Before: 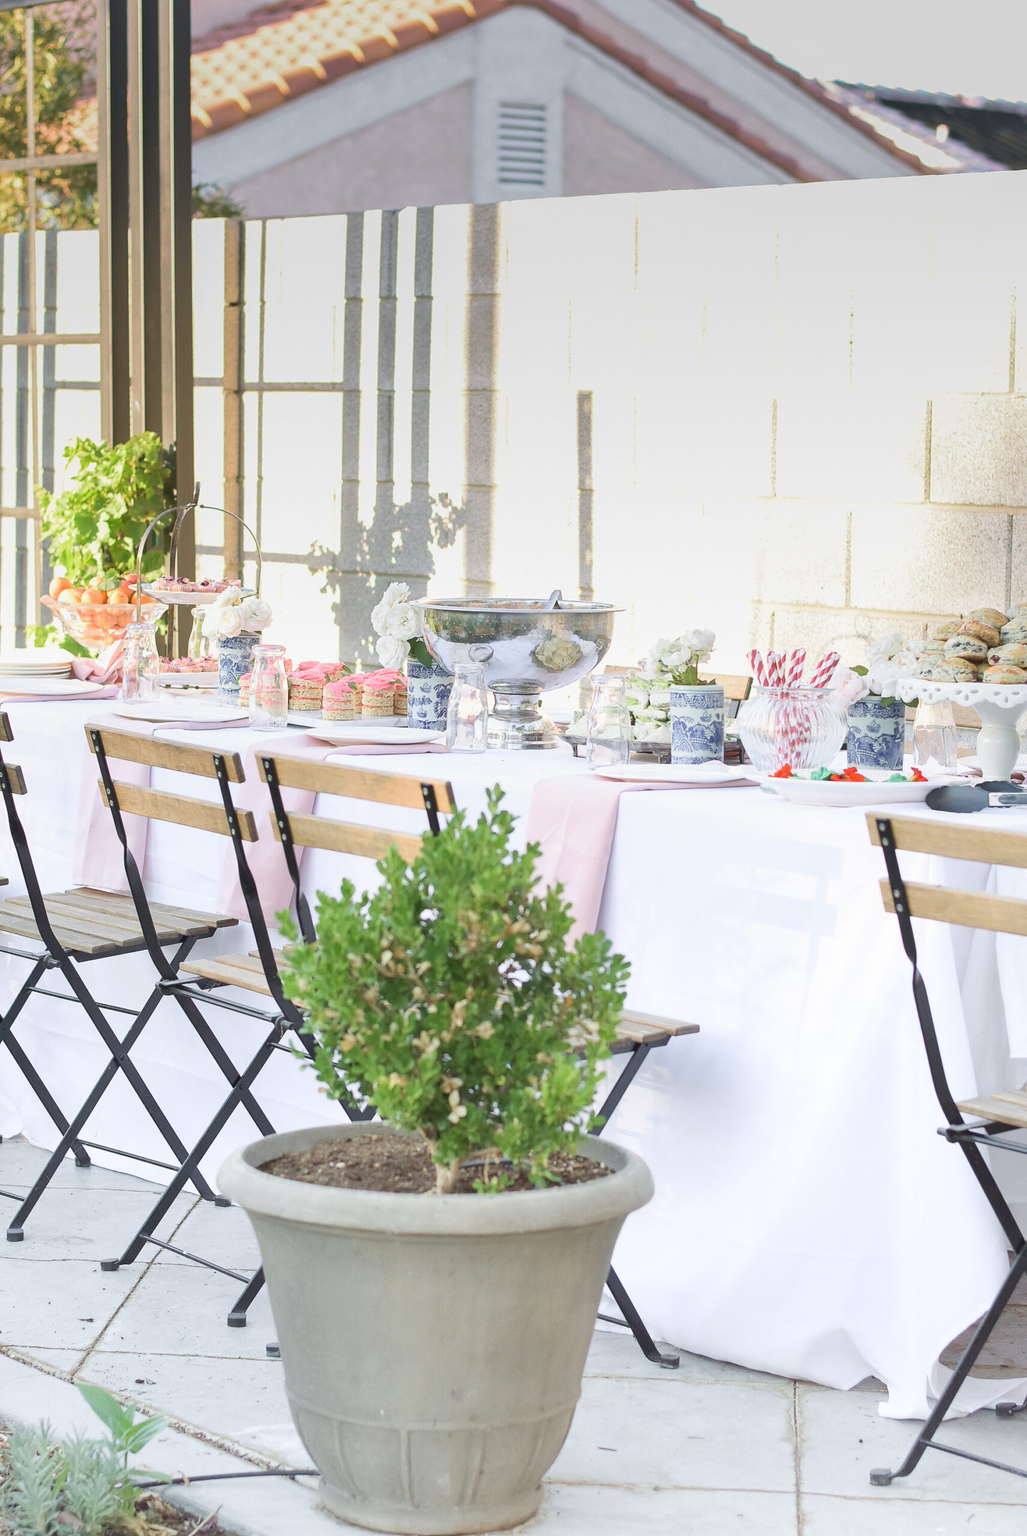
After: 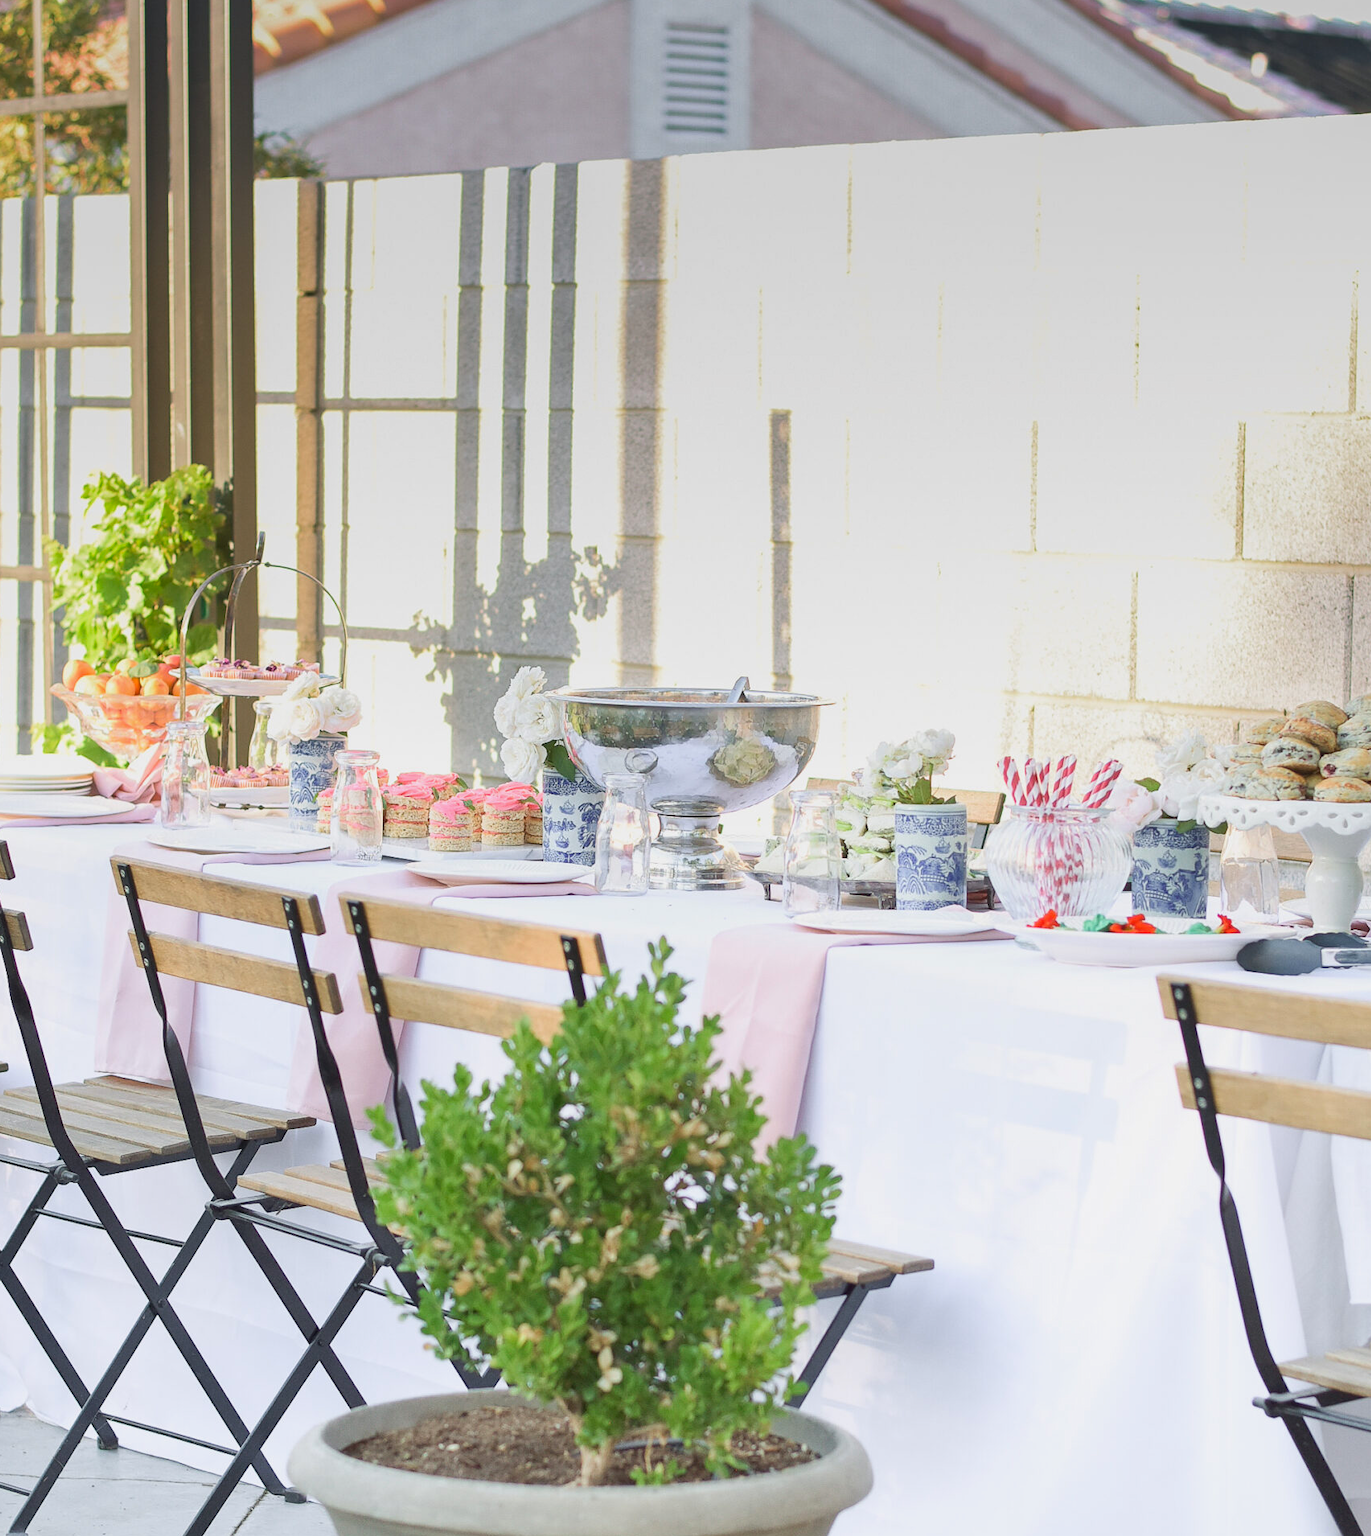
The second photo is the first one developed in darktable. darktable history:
crop: left 0.279%, top 5.566%, bottom 19.797%
exposure: exposure -0.154 EV, compensate exposure bias true, compensate highlight preservation false
color correction: highlights b* 0.009, saturation 1.14
